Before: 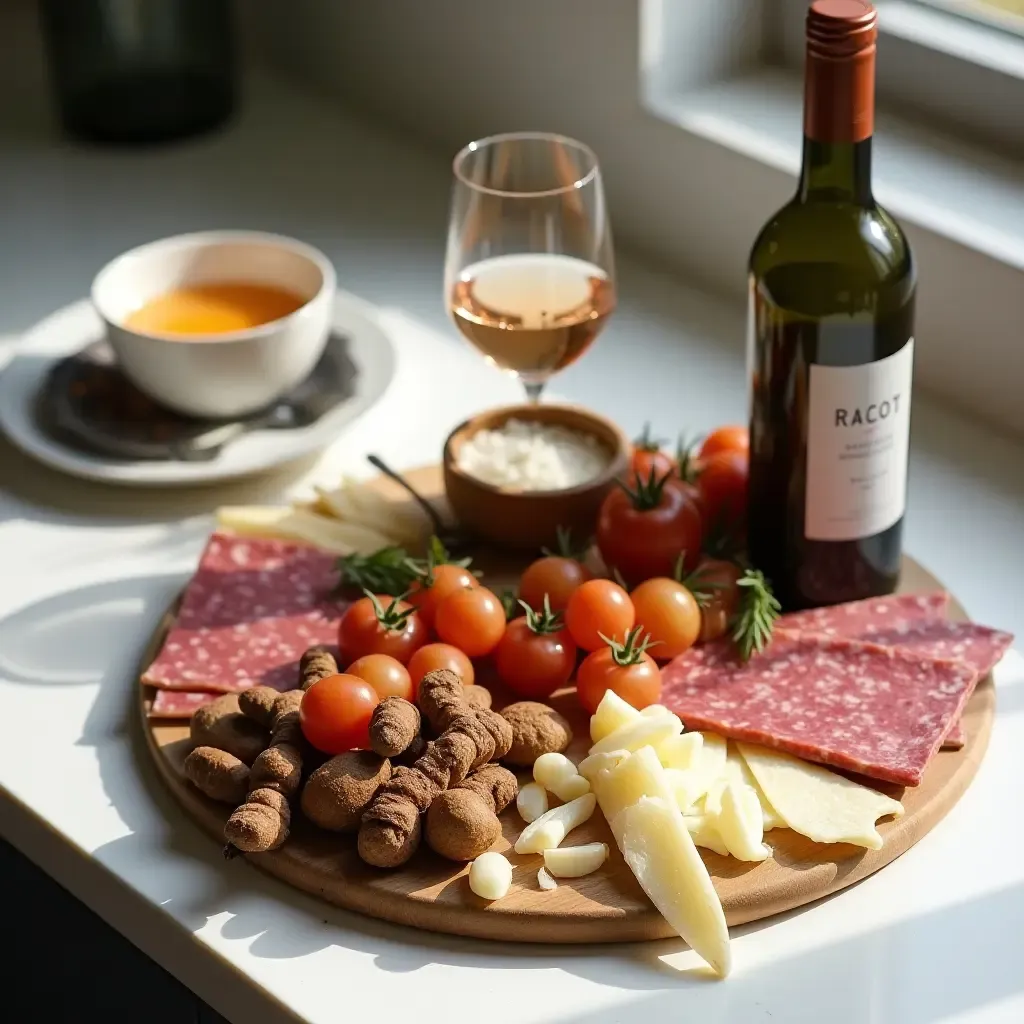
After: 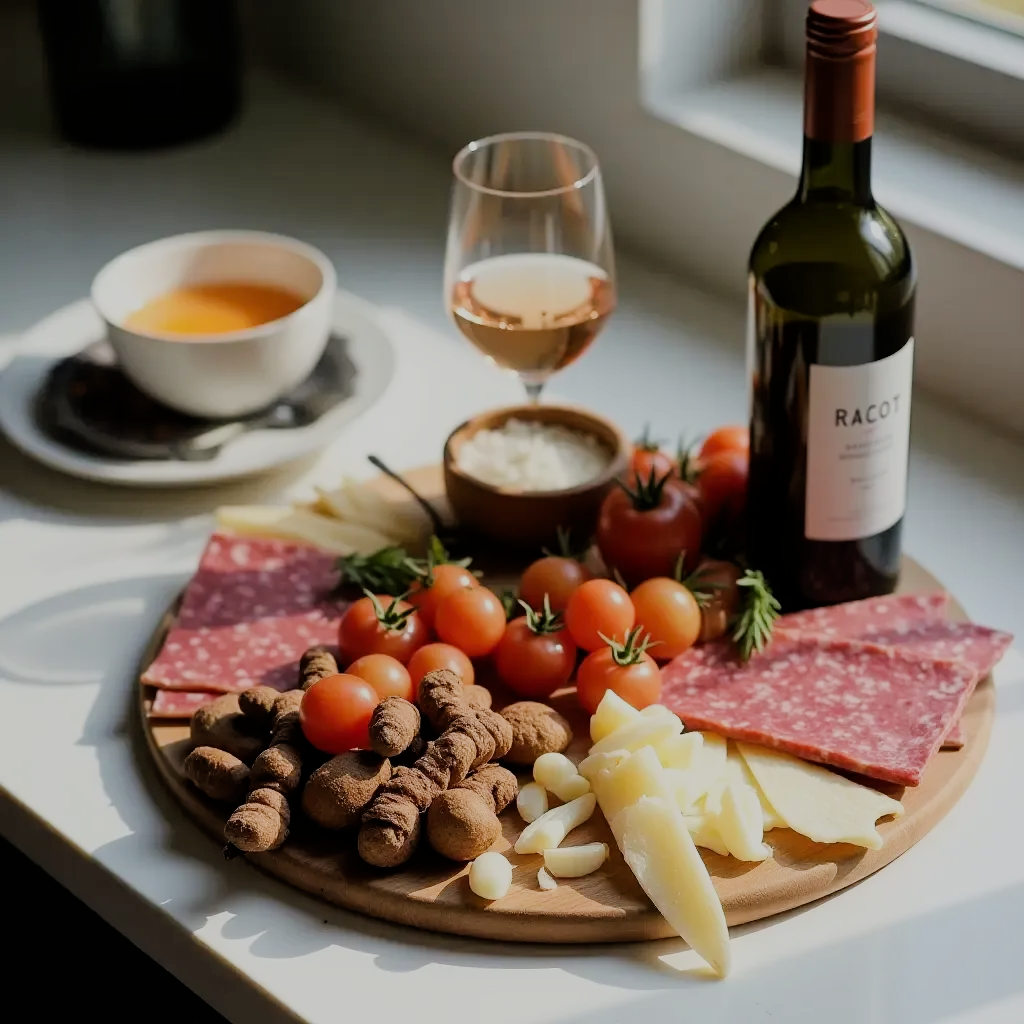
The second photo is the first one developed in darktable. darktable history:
filmic rgb: black relative exposure -6.79 EV, white relative exposure 5.86 EV, hardness 2.71
